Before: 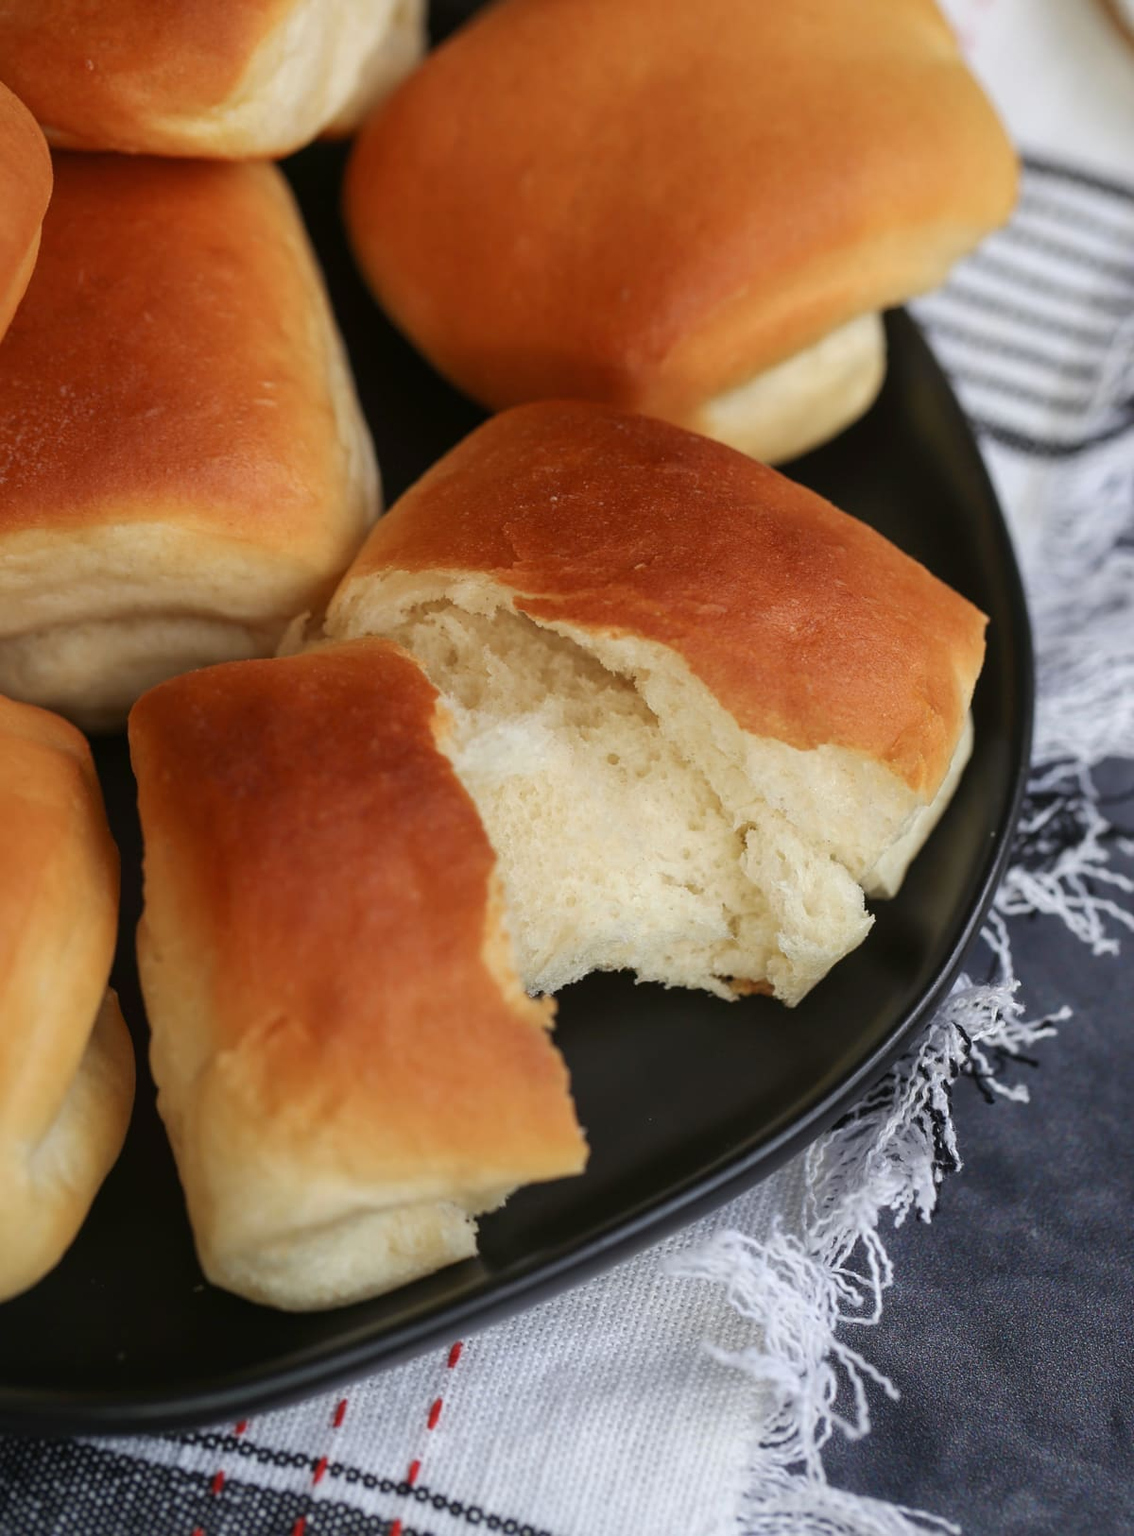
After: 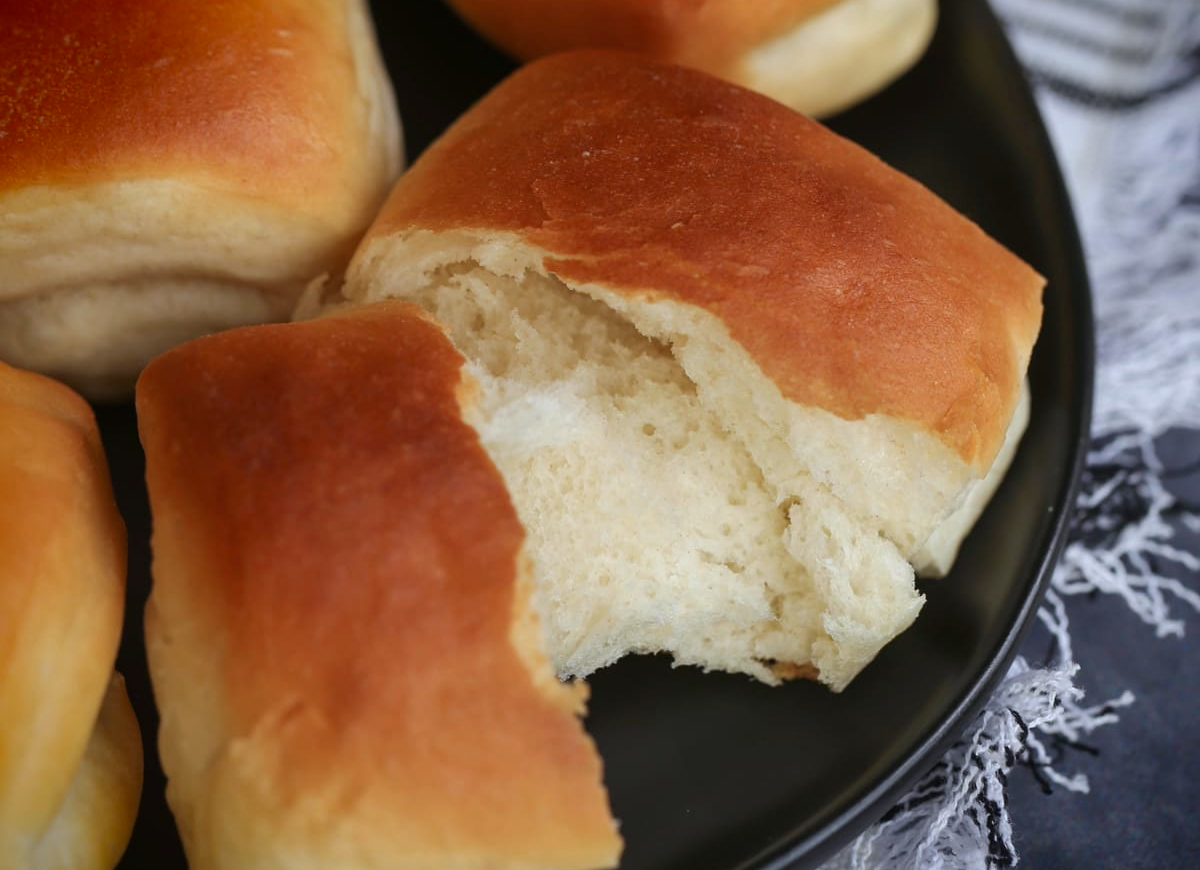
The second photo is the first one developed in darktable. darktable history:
white balance: red 0.976, blue 1.04
vignetting: fall-off start 88.53%, fall-off radius 44.2%, saturation 0.376, width/height ratio 1.161
crop and rotate: top 23.043%, bottom 23.437%
